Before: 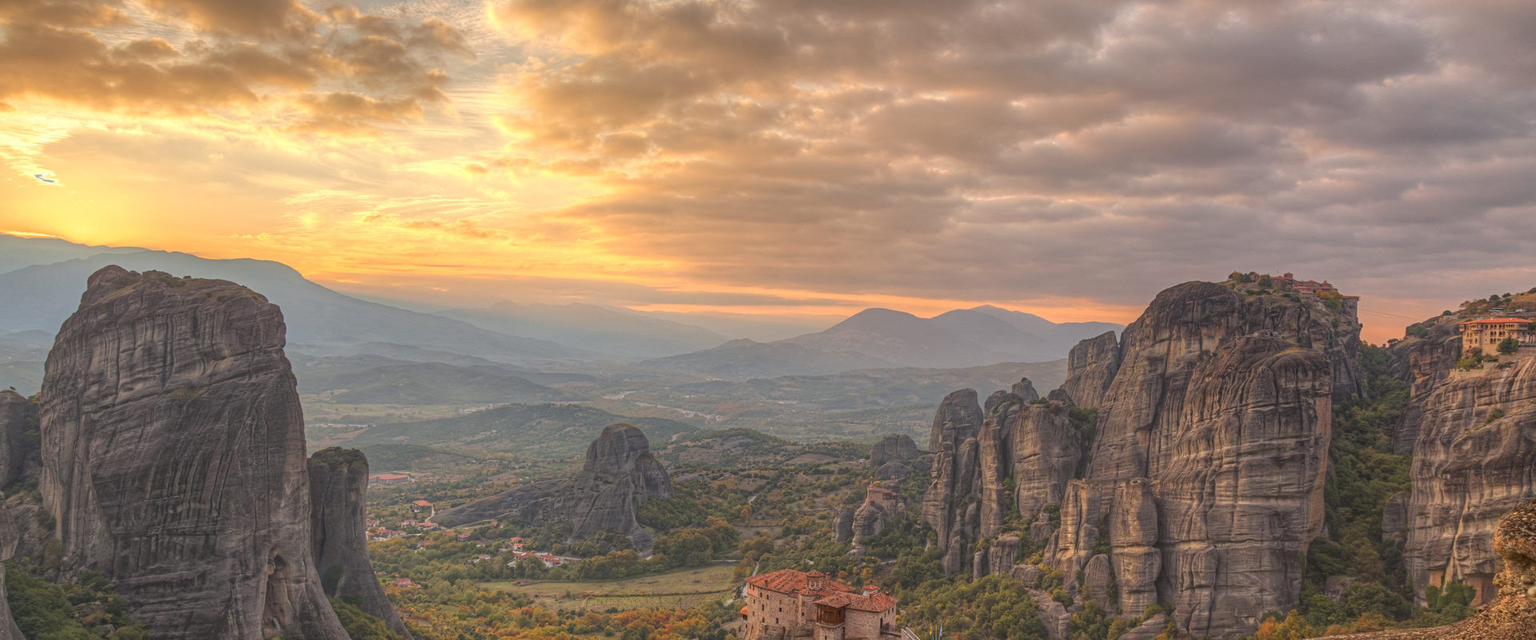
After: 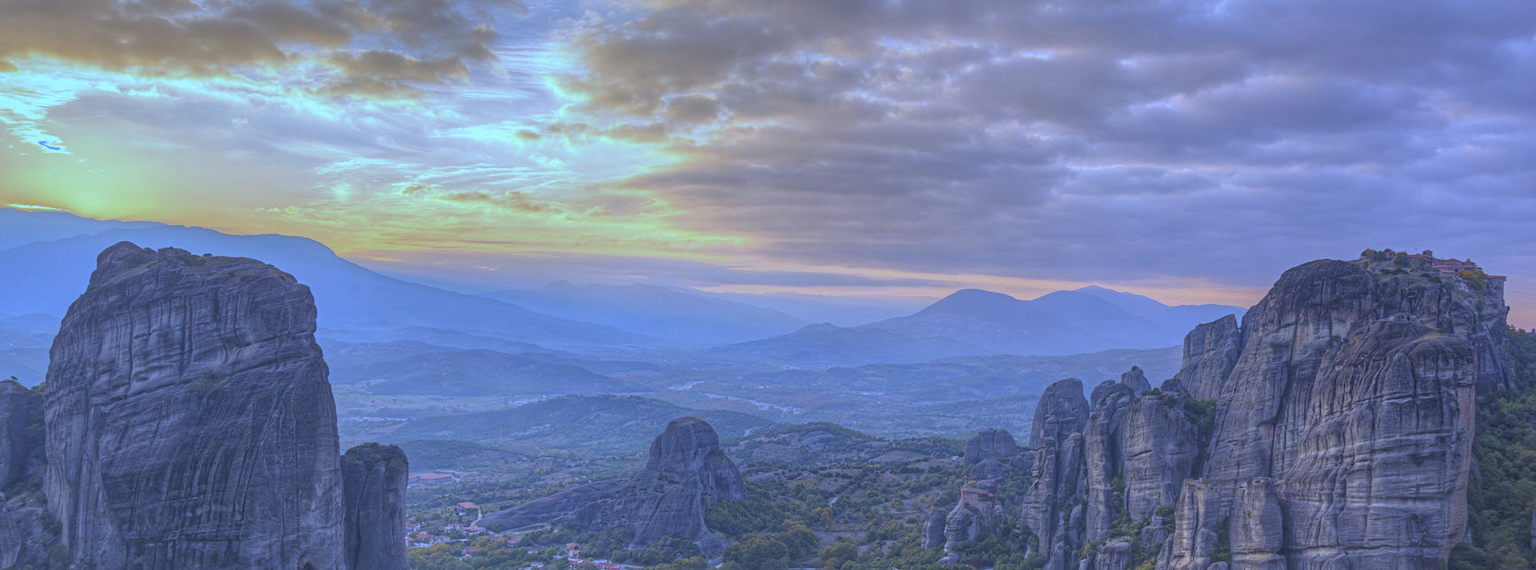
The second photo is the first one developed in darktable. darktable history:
white balance: red 0.766, blue 1.537
crop: top 7.49%, right 9.717%, bottom 11.943%
shadows and highlights: shadows 40, highlights -60
